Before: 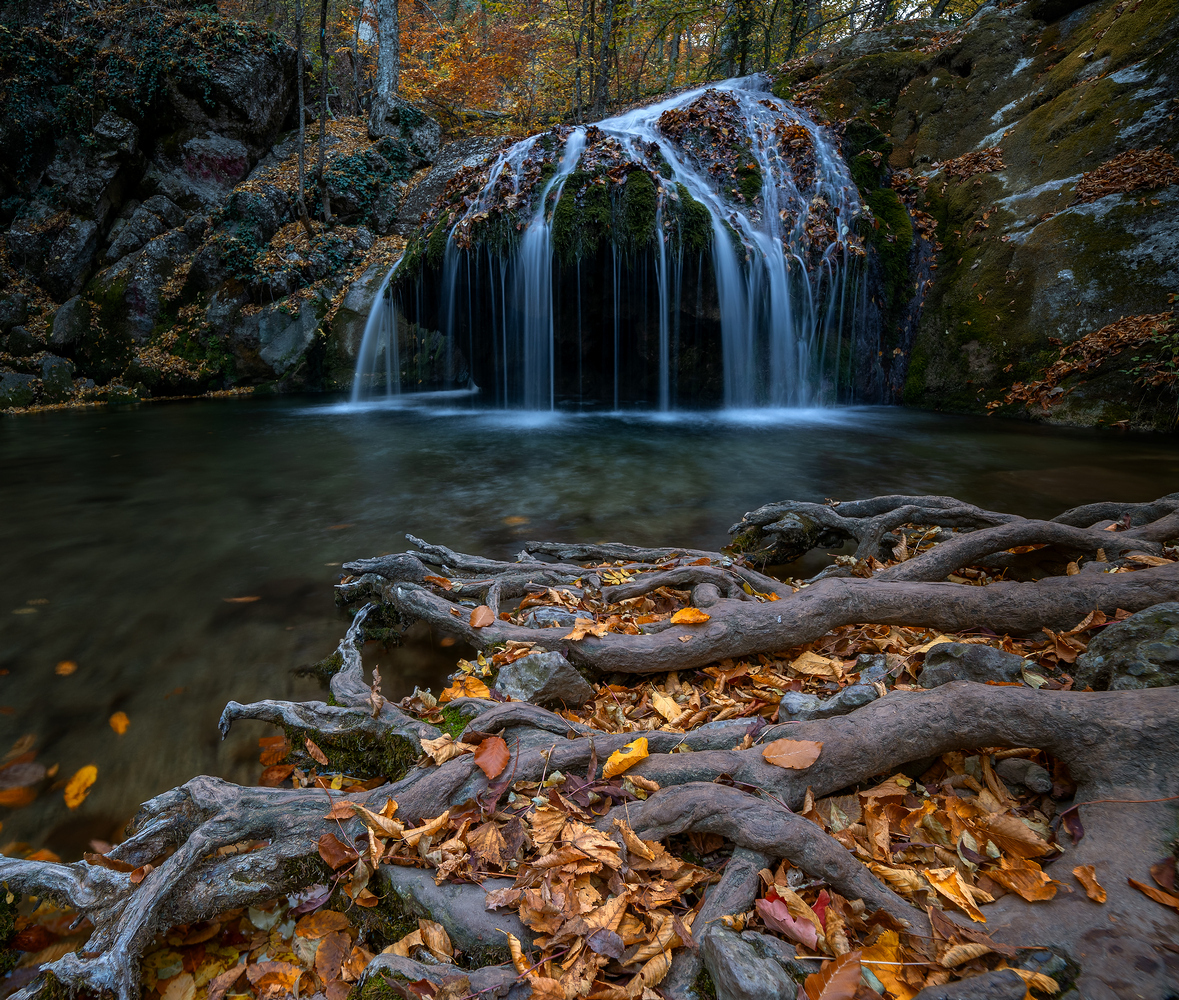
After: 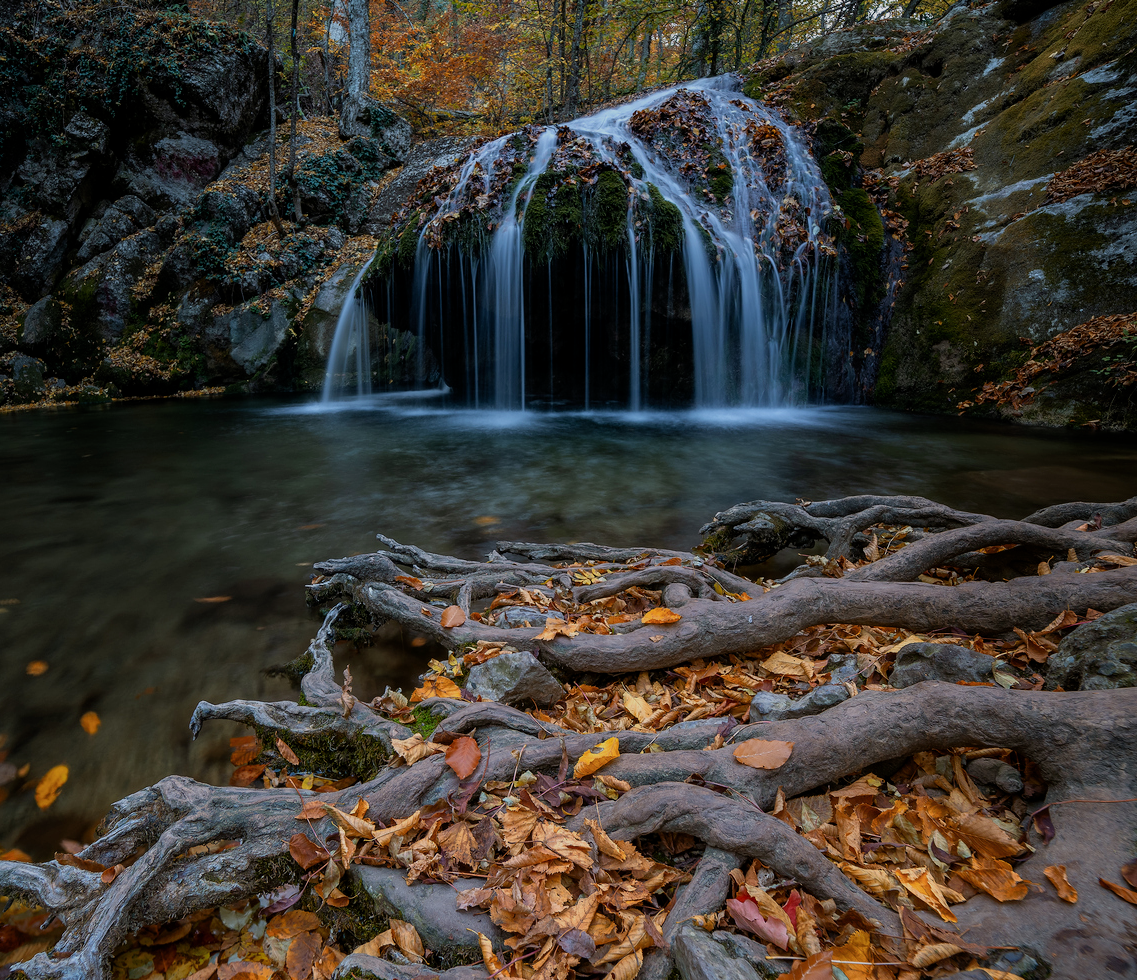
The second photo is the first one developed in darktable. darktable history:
crop and rotate: left 2.51%, right 1.032%, bottom 1.953%
filmic rgb: black relative exposure -16 EV, white relative exposure 4.05 EV, threshold 2.96 EV, target black luminance 0%, hardness 7.6, latitude 72.85%, contrast 0.906, highlights saturation mix 11.08%, shadows ↔ highlights balance -0.373%, enable highlight reconstruction true
